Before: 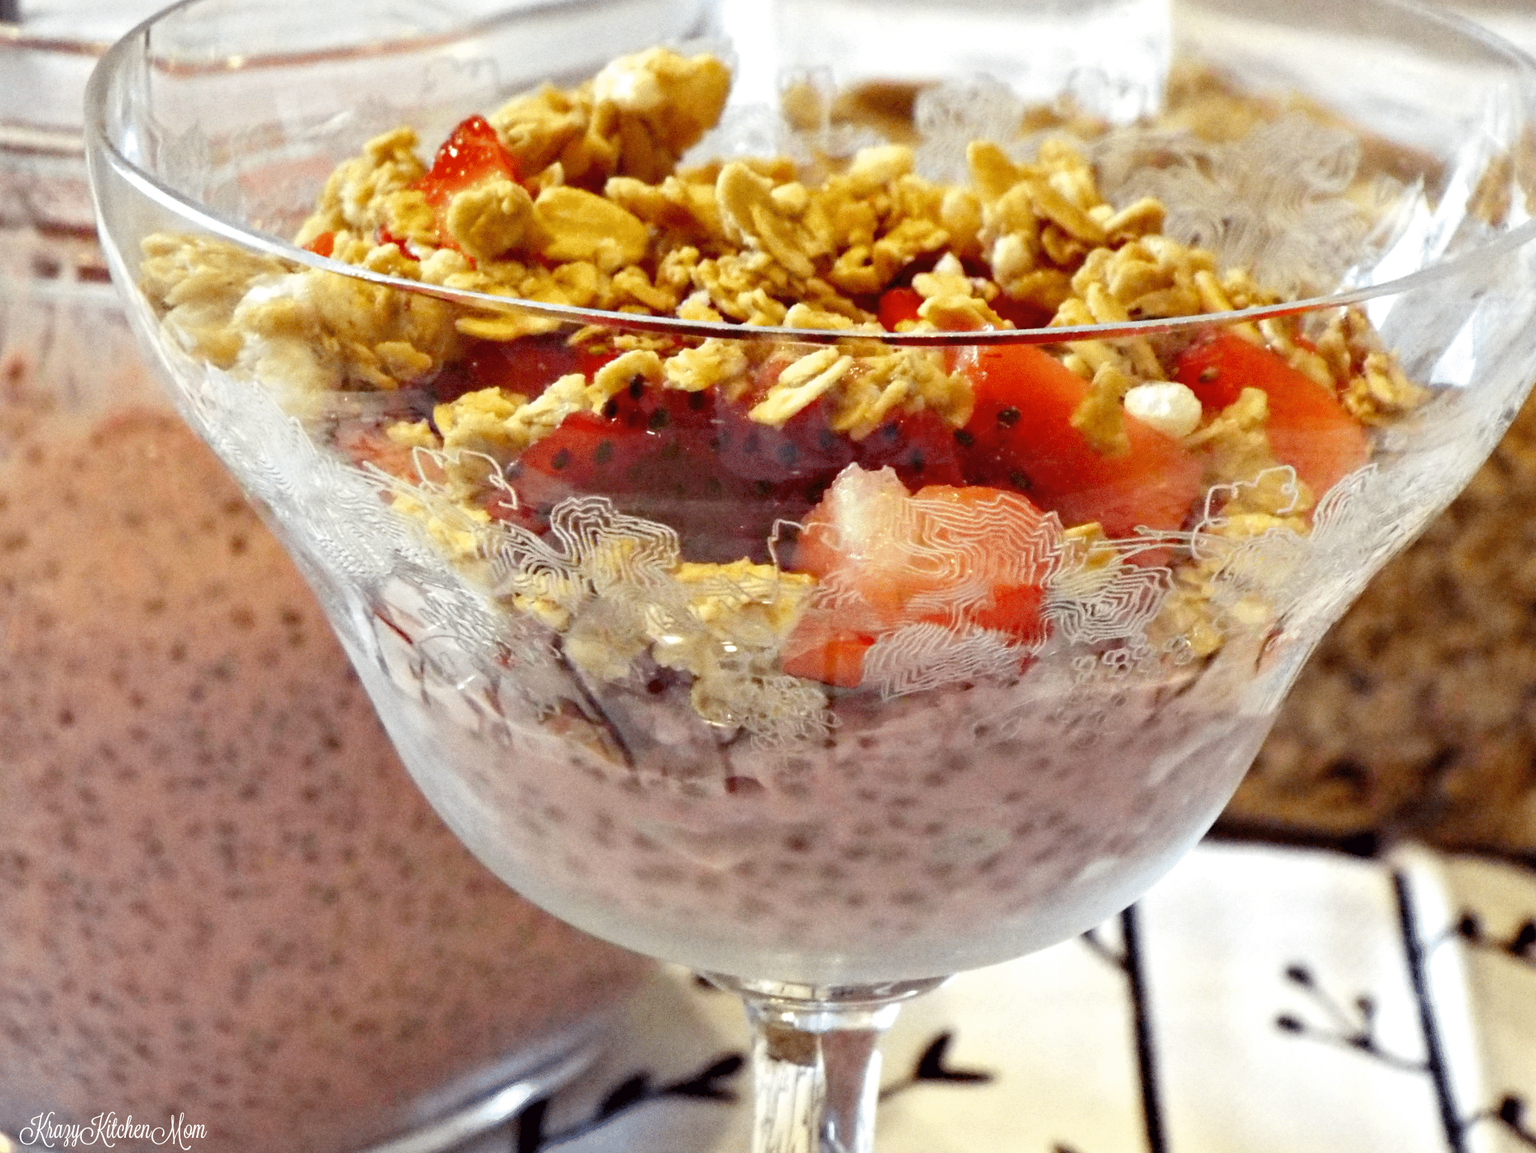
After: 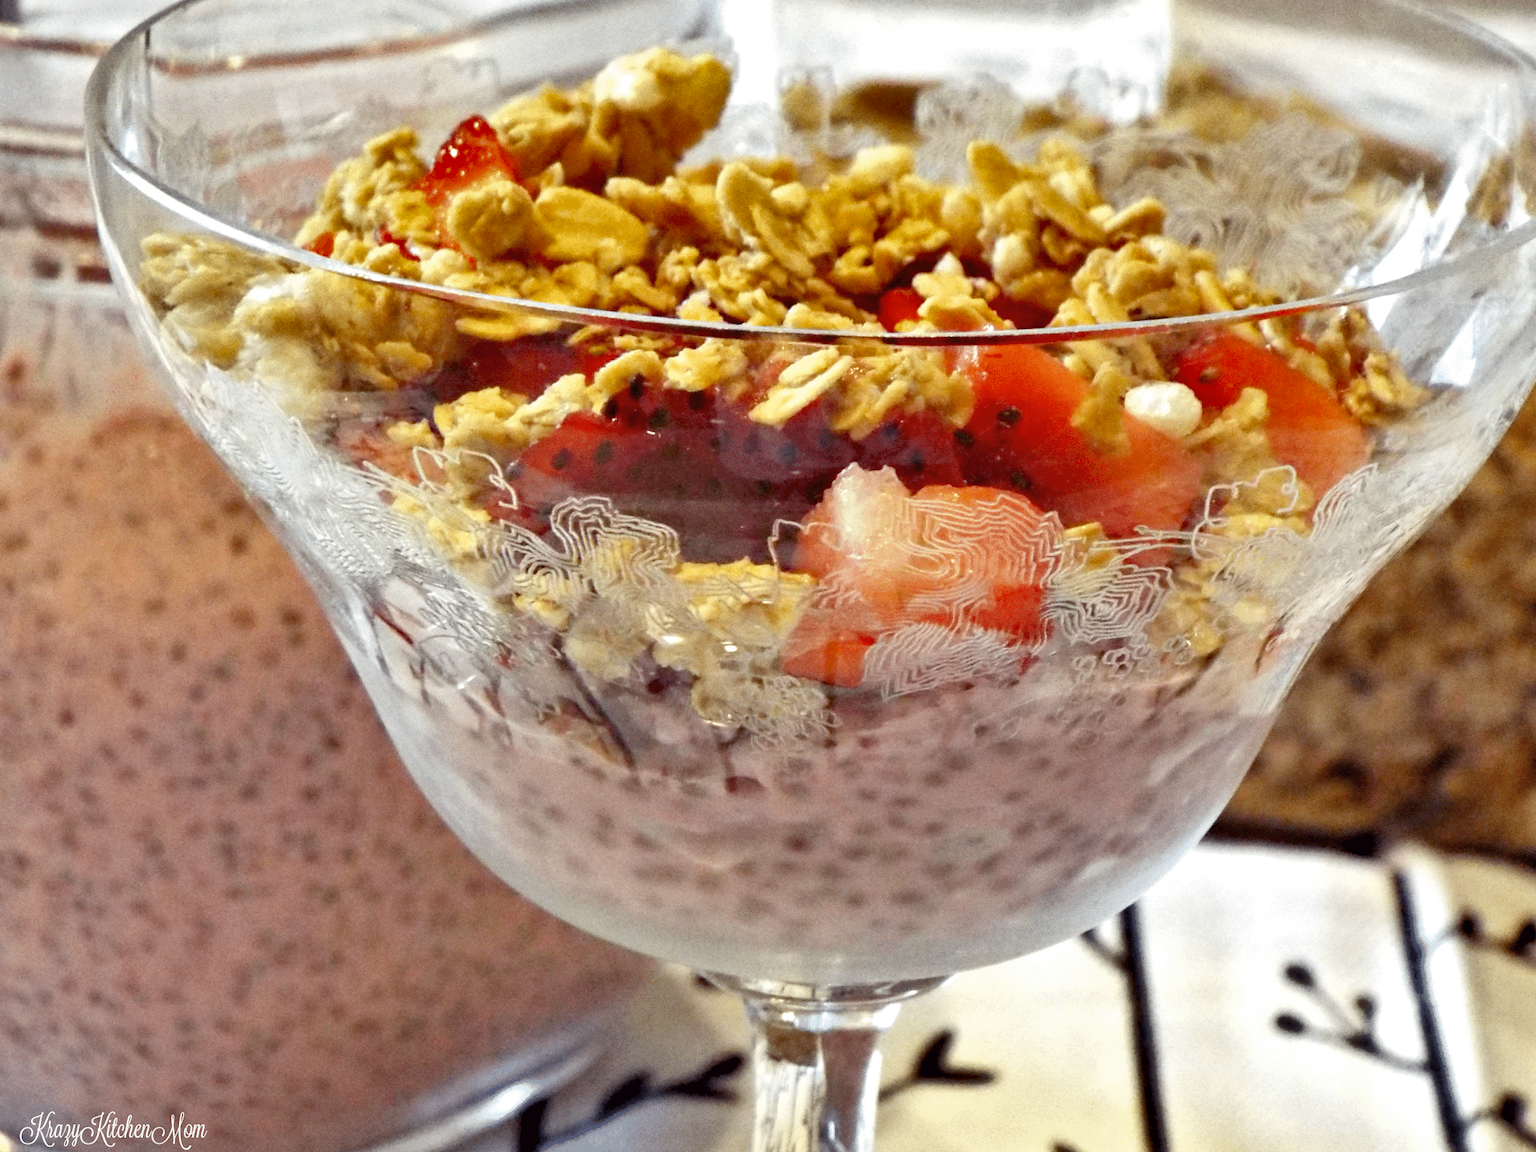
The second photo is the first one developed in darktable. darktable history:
shadows and highlights: highlights color adjustment 46.83%, soften with gaussian
